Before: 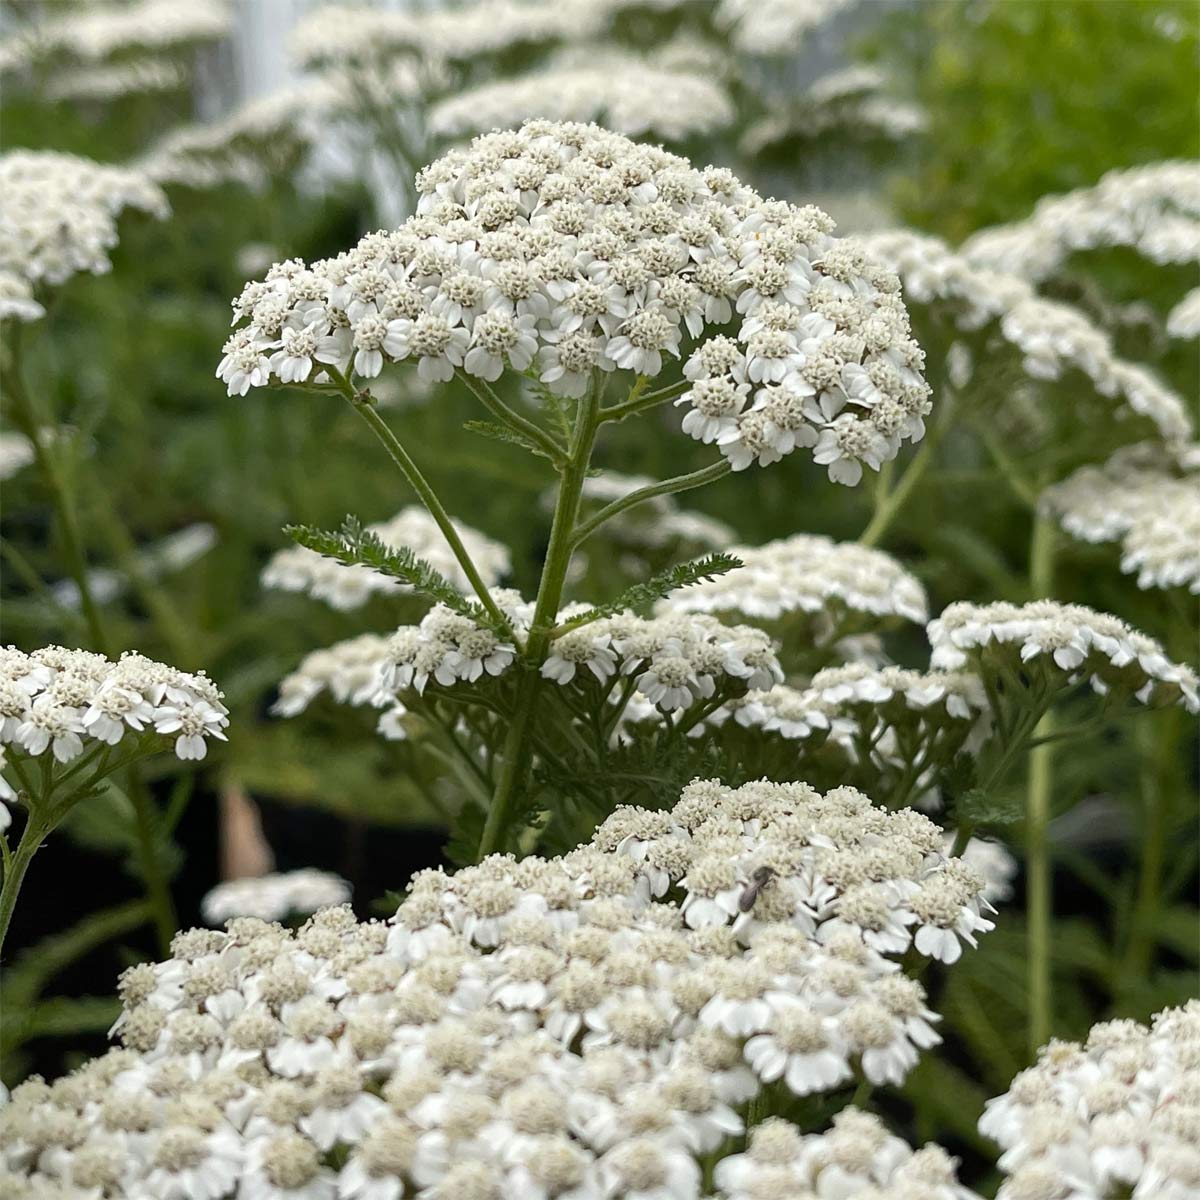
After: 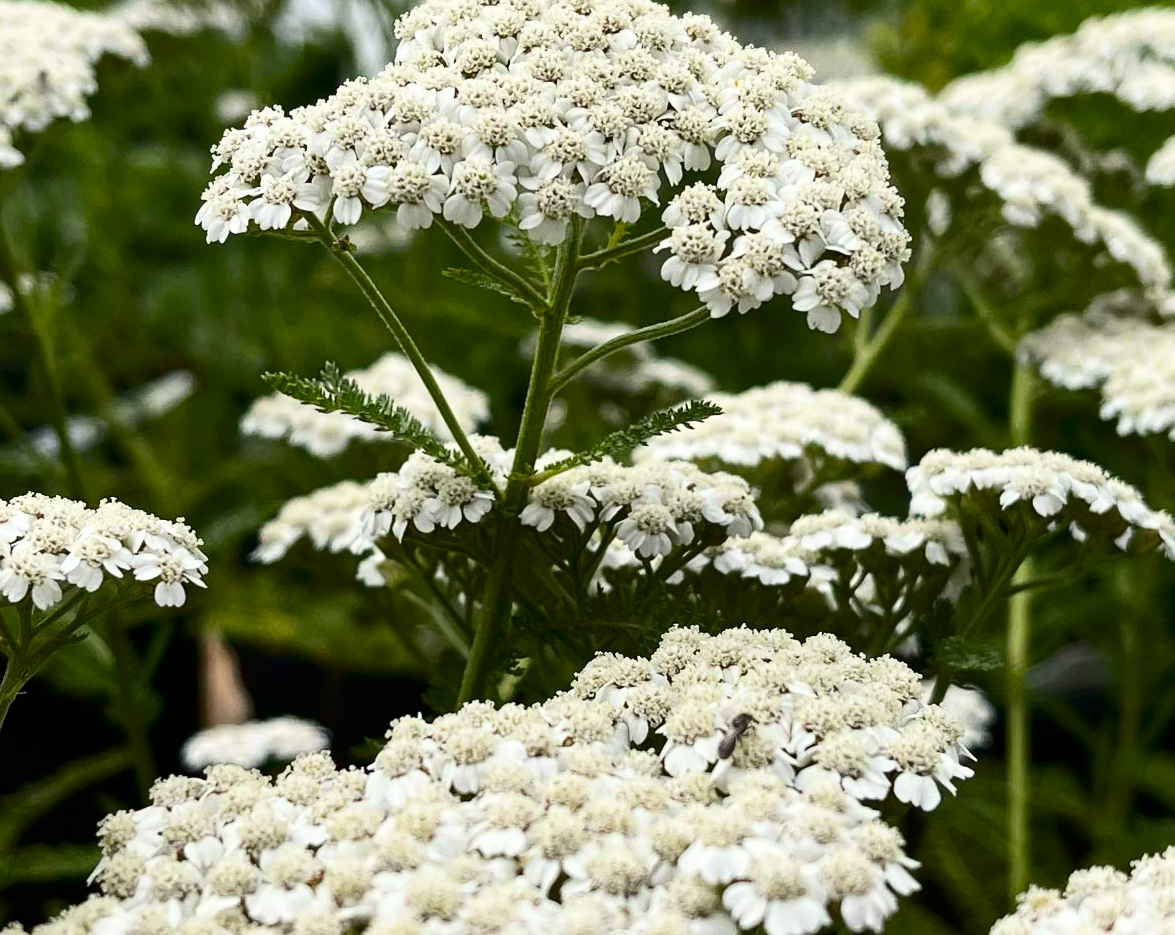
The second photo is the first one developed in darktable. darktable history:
color balance: output saturation 120%
crop and rotate: left 1.814%, top 12.818%, right 0.25%, bottom 9.225%
contrast brightness saturation: contrast 0.28
